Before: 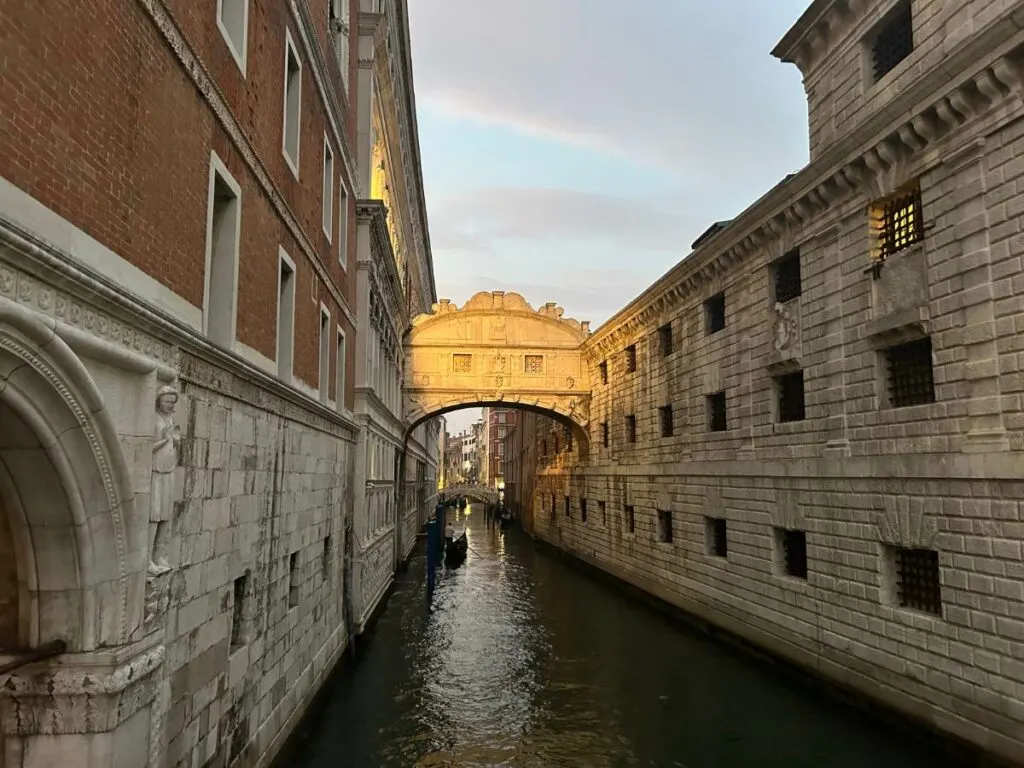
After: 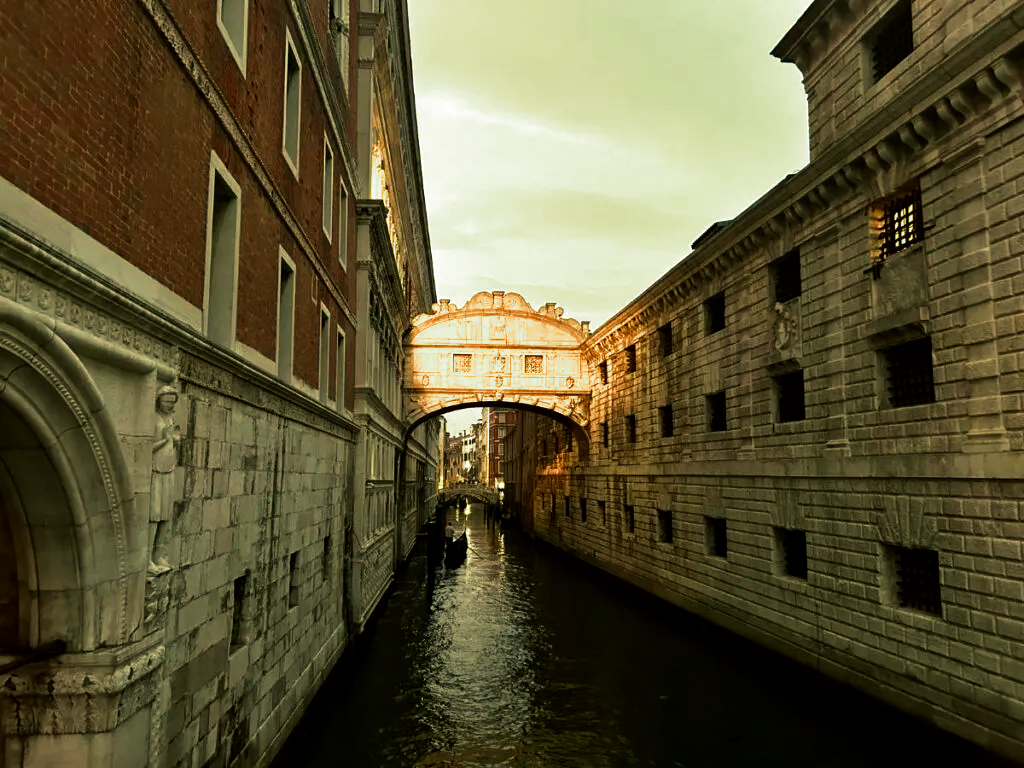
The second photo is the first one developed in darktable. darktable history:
color balance: mode lift, gamma, gain (sRGB), lift [1.014, 0.966, 0.918, 0.87], gamma [0.86, 0.734, 0.918, 0.976], gain [1.063, 1.13, 1.063, 0.86]
split-toning: shadows › hue 290.82°, shadows › saturation 0.34, highlights › saturation 0.38, balance 0, compress 50%
